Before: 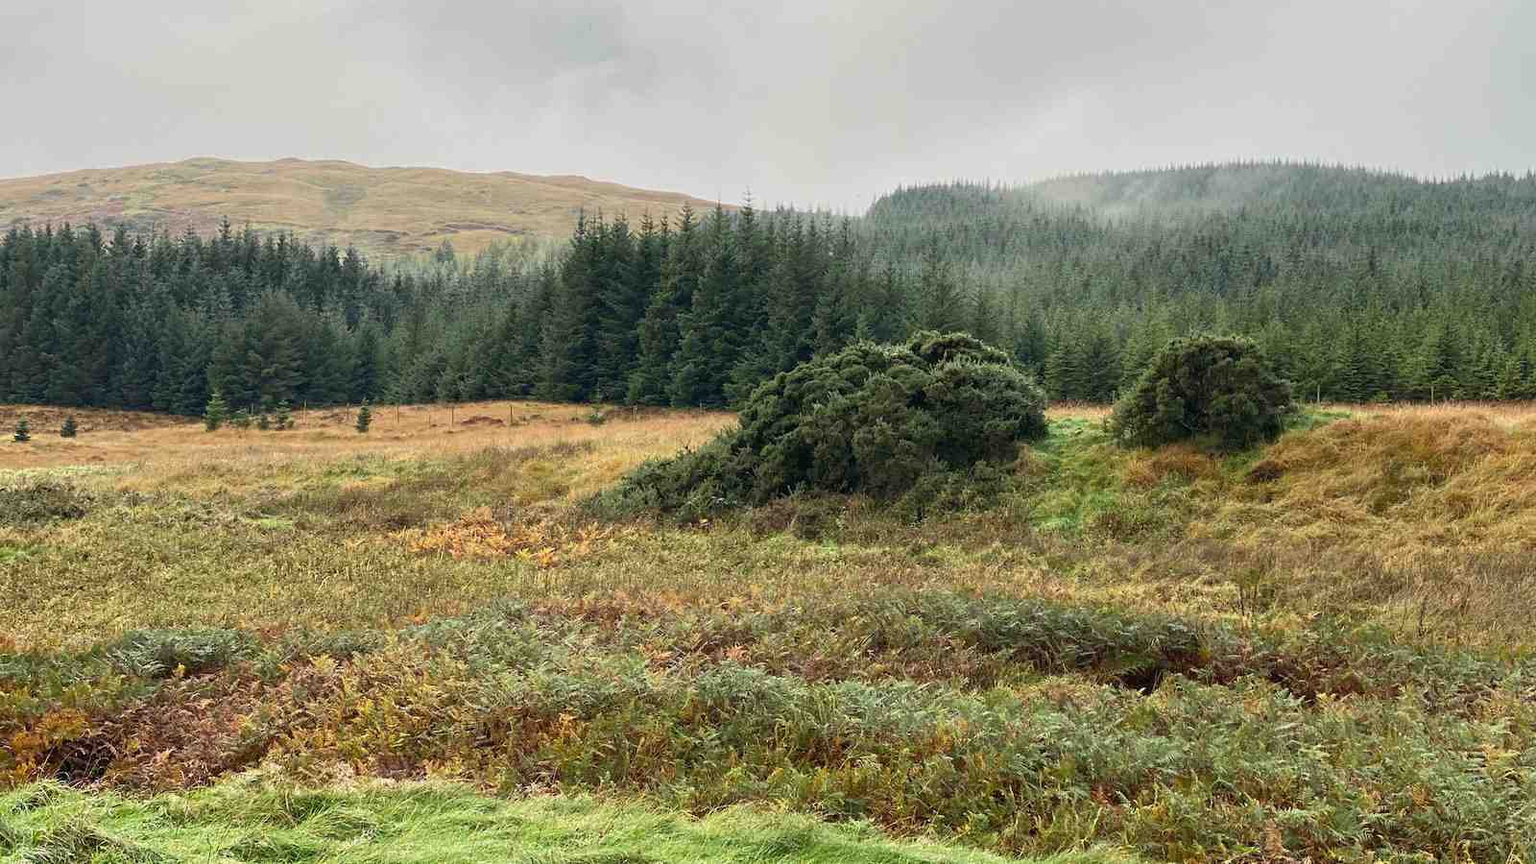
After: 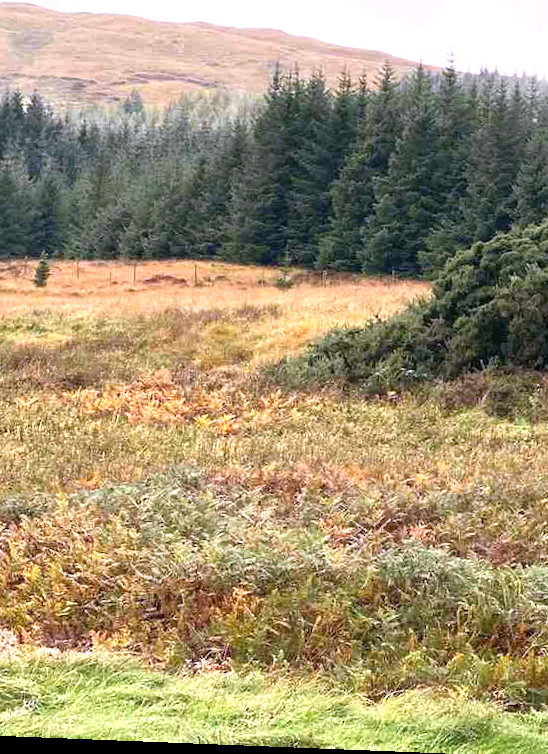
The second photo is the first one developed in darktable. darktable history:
white balance: red 1.066, blue 1.119
exposure: exposure 0.6 EV, compensate highlight preservation false
crop and rotate: left 21.77%, top 18.528%, right 44.676%, bottom 2.997%
rotate and perspective: rotation 2.27°, automatic cropping off
